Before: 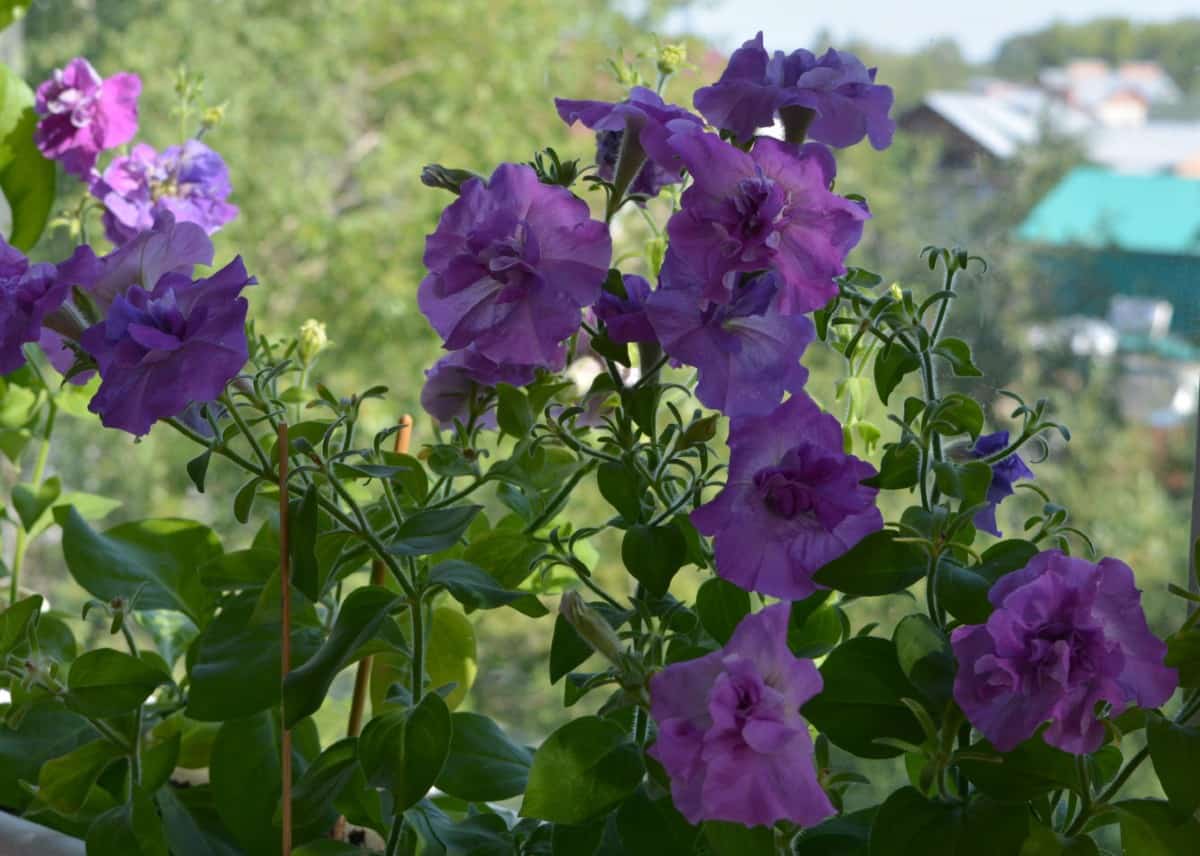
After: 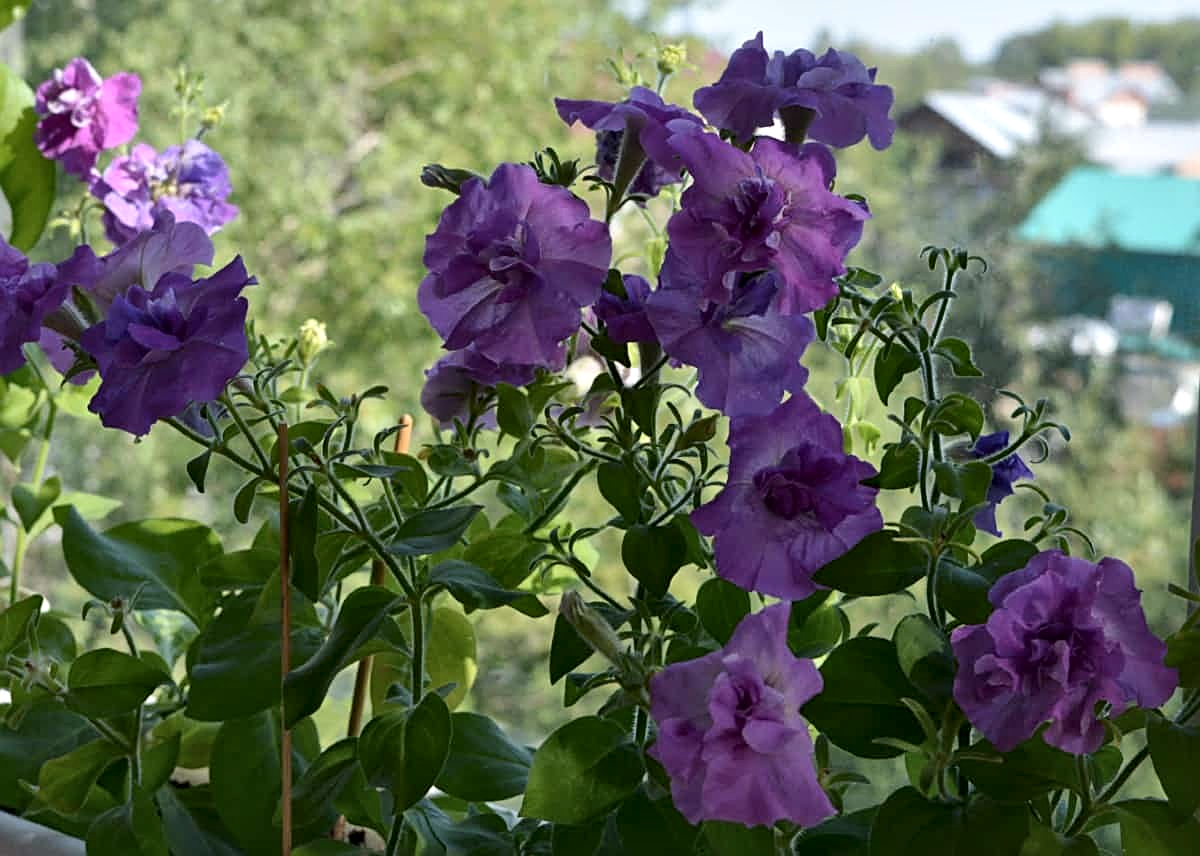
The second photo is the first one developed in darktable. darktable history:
local contrast: mode bilateral grid, contrast 24, coarseness 60, detail 152%, midtone range 0.2
sharpen: on, module defaults
contrast brightness saturation: saturation -0.07
